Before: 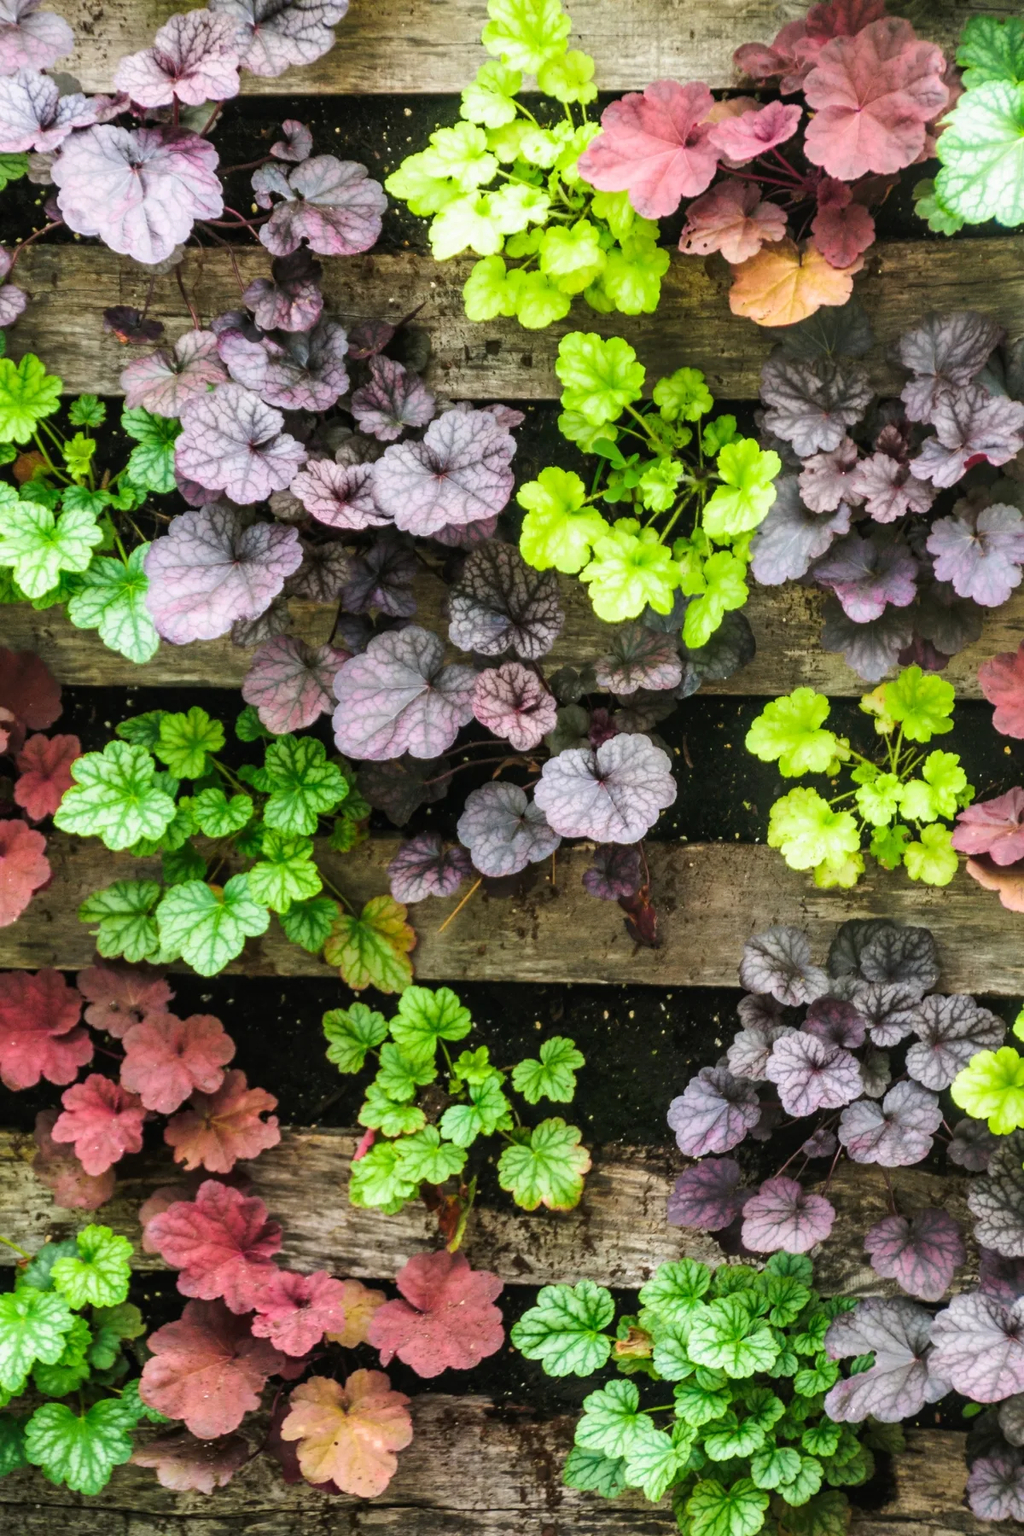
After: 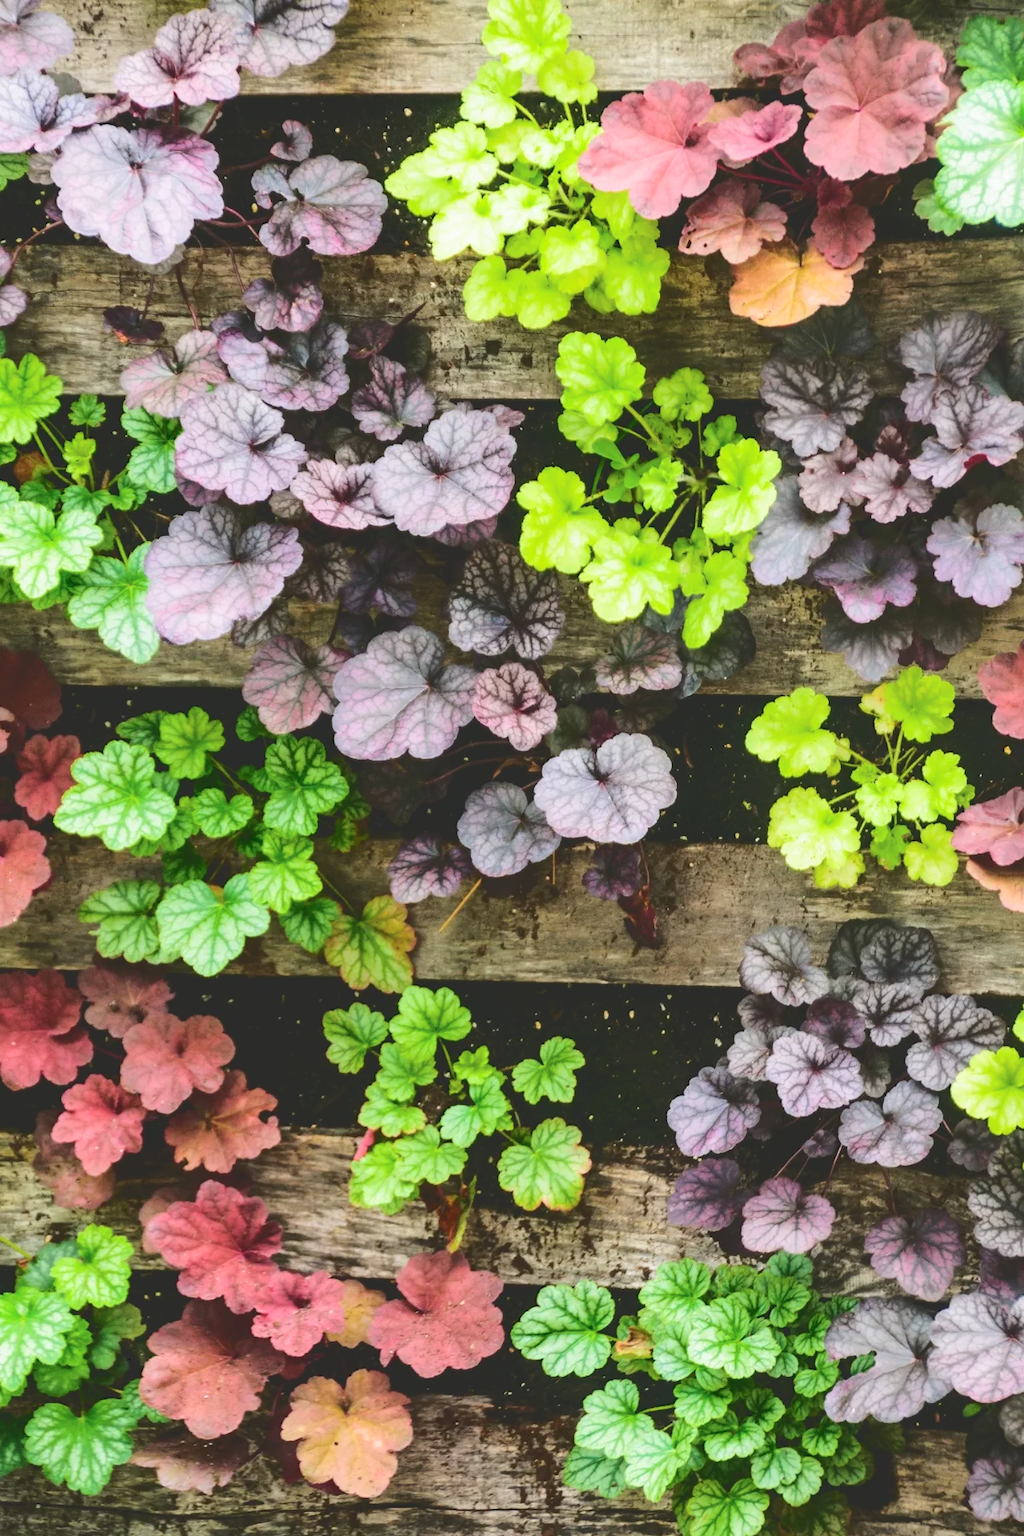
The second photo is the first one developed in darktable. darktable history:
tone curve: curves: ch0 [(0, 0) (0.003, 0.177) (0.011, 0.177) (0.025, 0.176) (0.044, 0.178) (0.069, 0.186) (0.1, 0.194) (0.136, 0.203) (0.177, 0.223) (0.224, 0.255) (0.277, 0.305) (0.335, 0.383) (0.399, 0.467) (0.468, 0.546) (0.543, 0.616) (0.623, 0.694) (0.709, 0.764) (0.801, 0.834) (0.898, 0.901) (1, 1)], color space Lab, independent channels, preserve colors none
